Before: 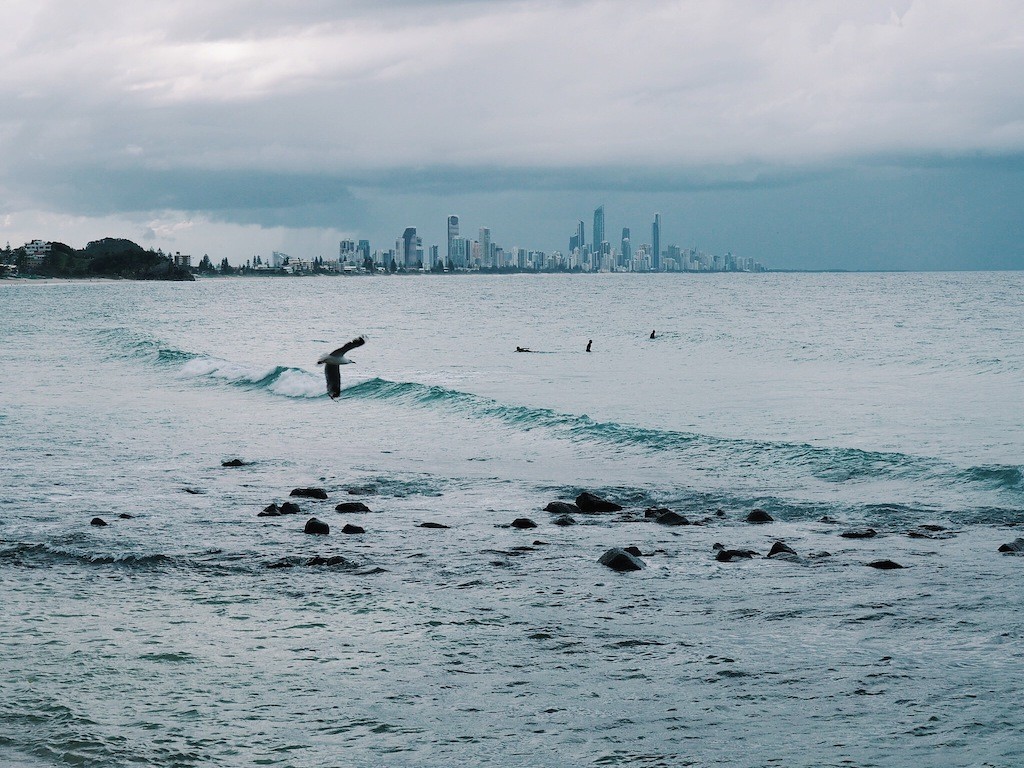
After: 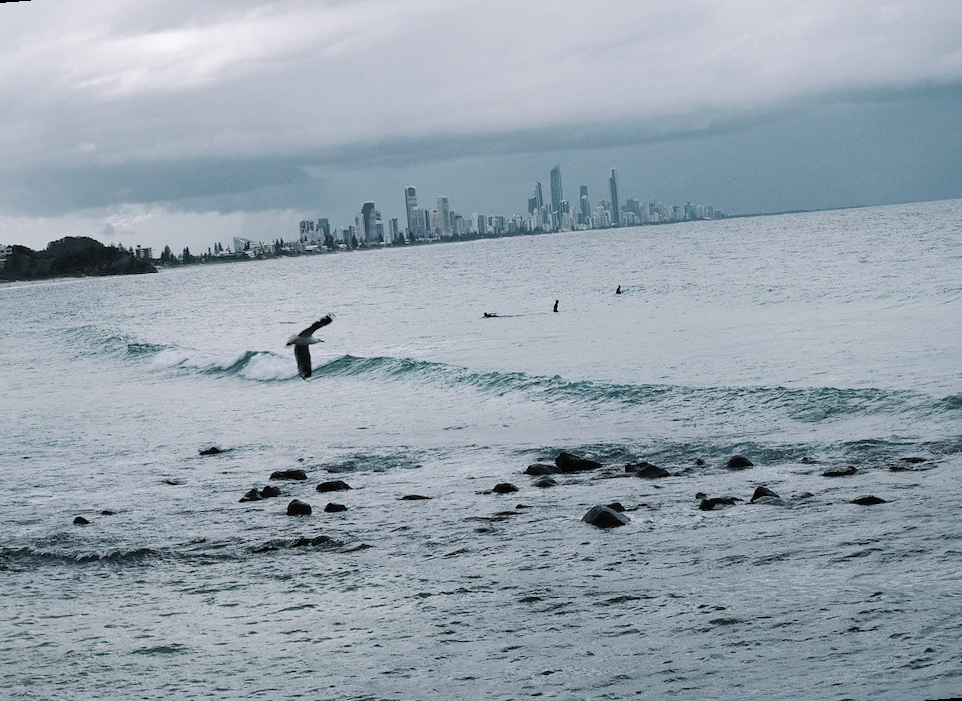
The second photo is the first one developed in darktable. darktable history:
contrast brightness saturation: contrast 0.1, saturation -0.3
shadows and highlights: radius 125.46, shadows 21.19, highlights -21.19, low approximation 0.01
rotate and perspective: rotation -4.57°, crop left 0.054, crop right 0.944, crop top 0.087, crop bottom 0.914
white balance: red 0.983, blue 1.036
